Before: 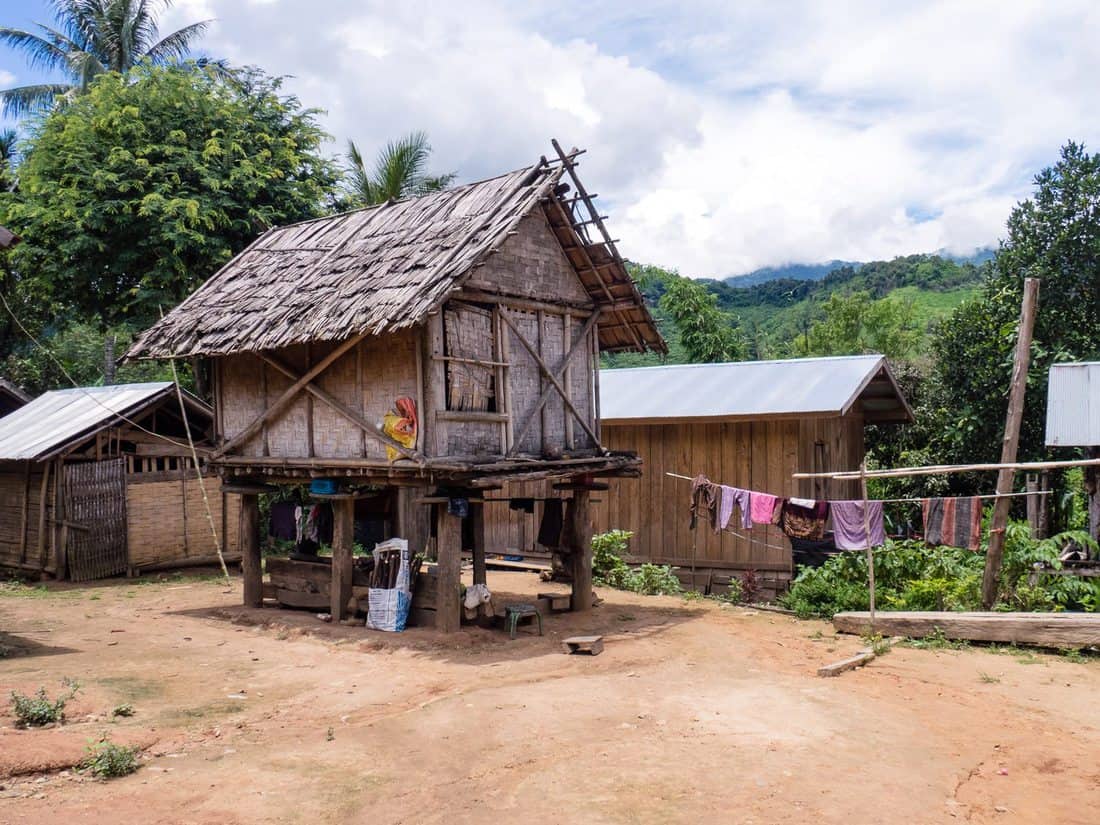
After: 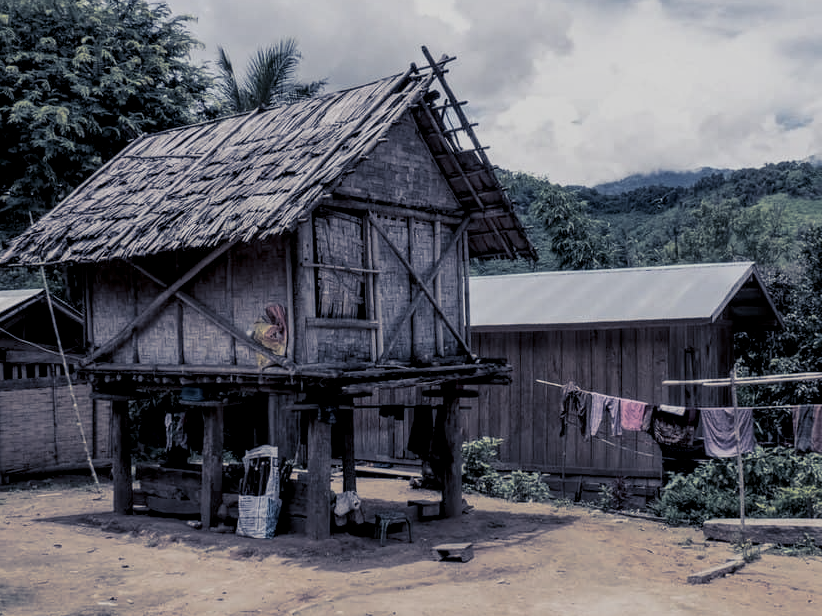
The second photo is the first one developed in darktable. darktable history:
exposure: black level correction 0.009, exposure -0.637 EV, compensate highlight preservation false
crop and rotate: left 11.831%, top 11.346%, right 13.429%, bottom 13.899%
split-toning: shadows › hue 230.4°
color correction: saturation 0.57
local contrast: on, module defaults
